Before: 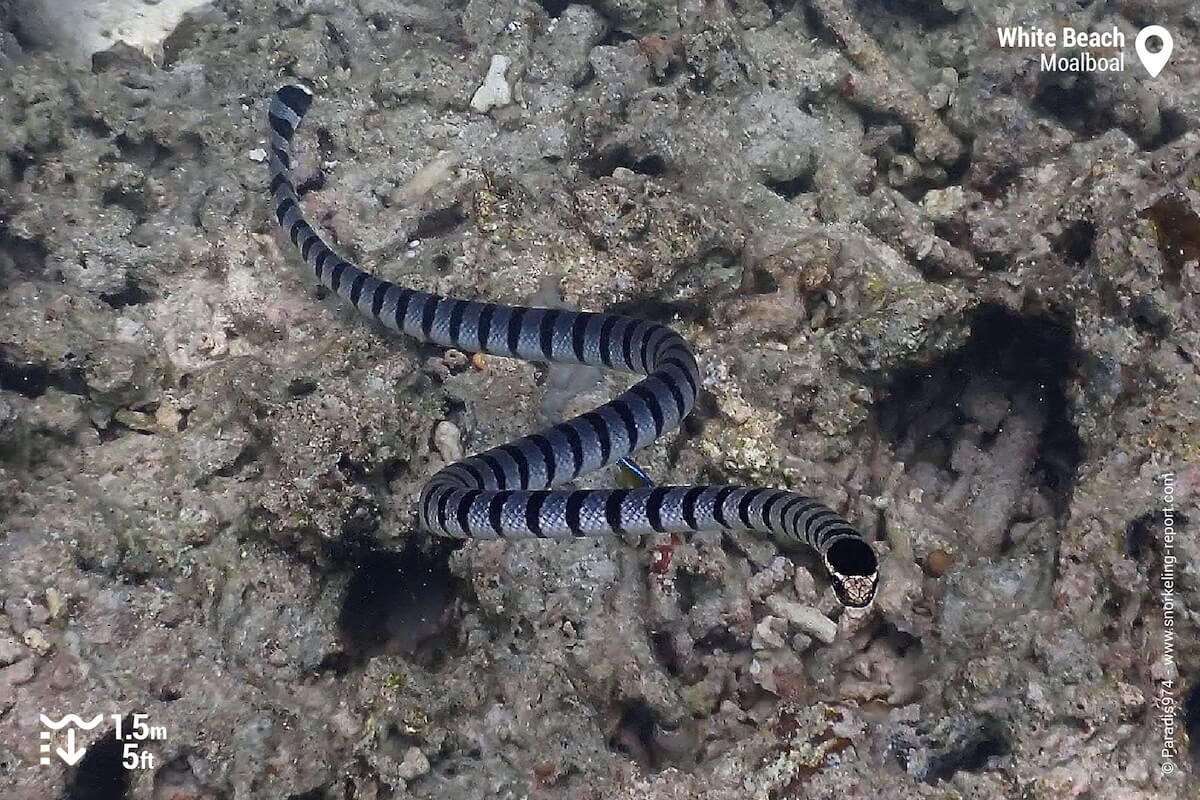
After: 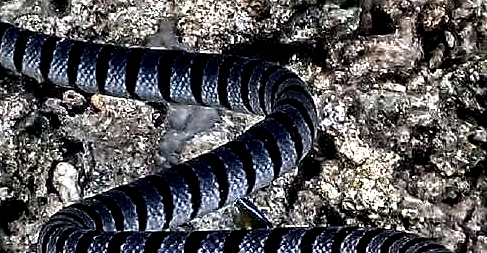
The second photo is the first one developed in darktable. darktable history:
local contrast: highlights 113%, shadows 41%, detail 294%
contrast brightness saturation: contrast 0.068, brightness -0.129, saturation 0.058
sharpen: on, module defaults
crop: left 31.853%, top 32.402%, right 27.539%, bottom 35.879%
tone equalizer: edges refinement/feathering 500, mask exposure compensation -1.57 EV, preserve details no
